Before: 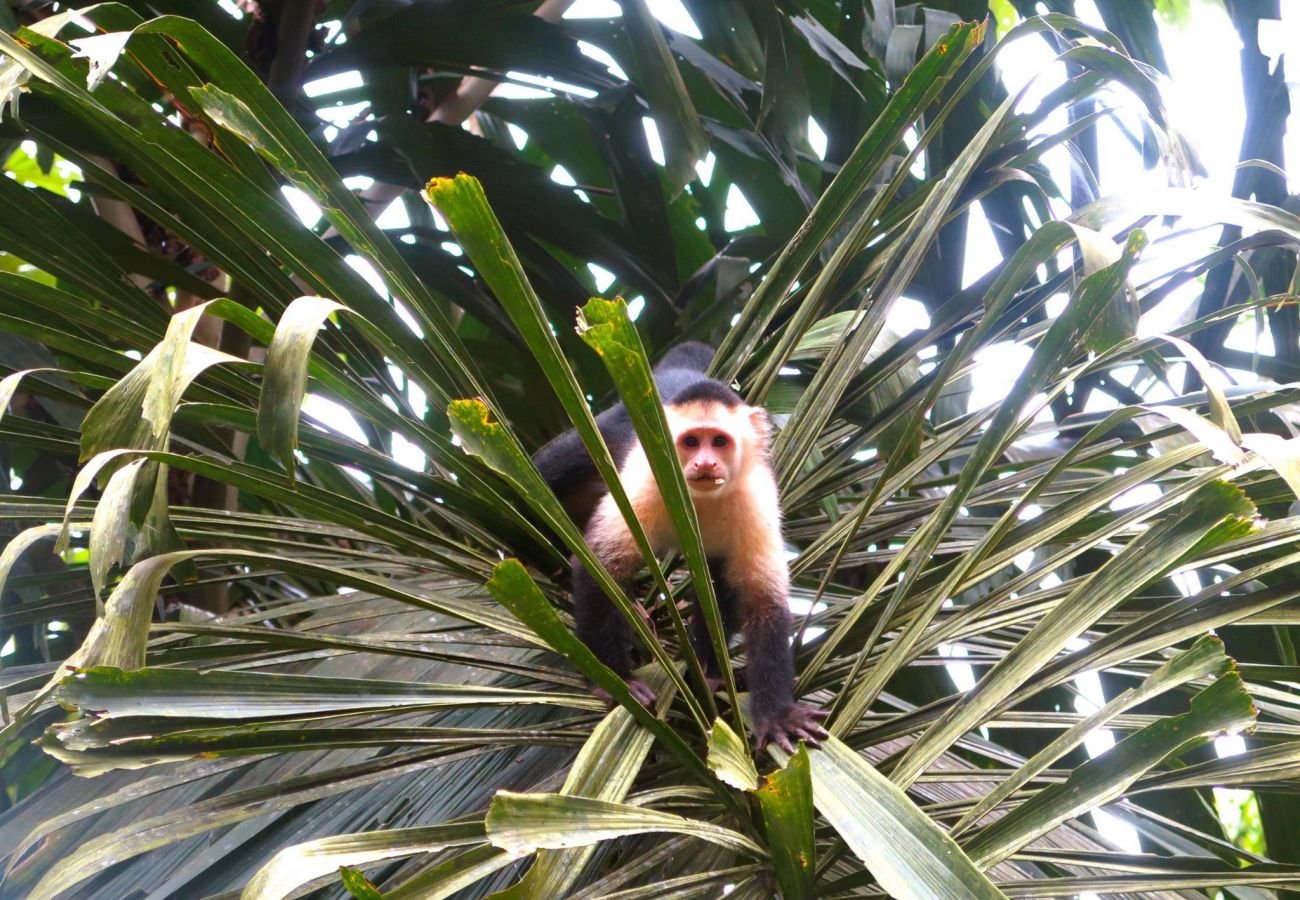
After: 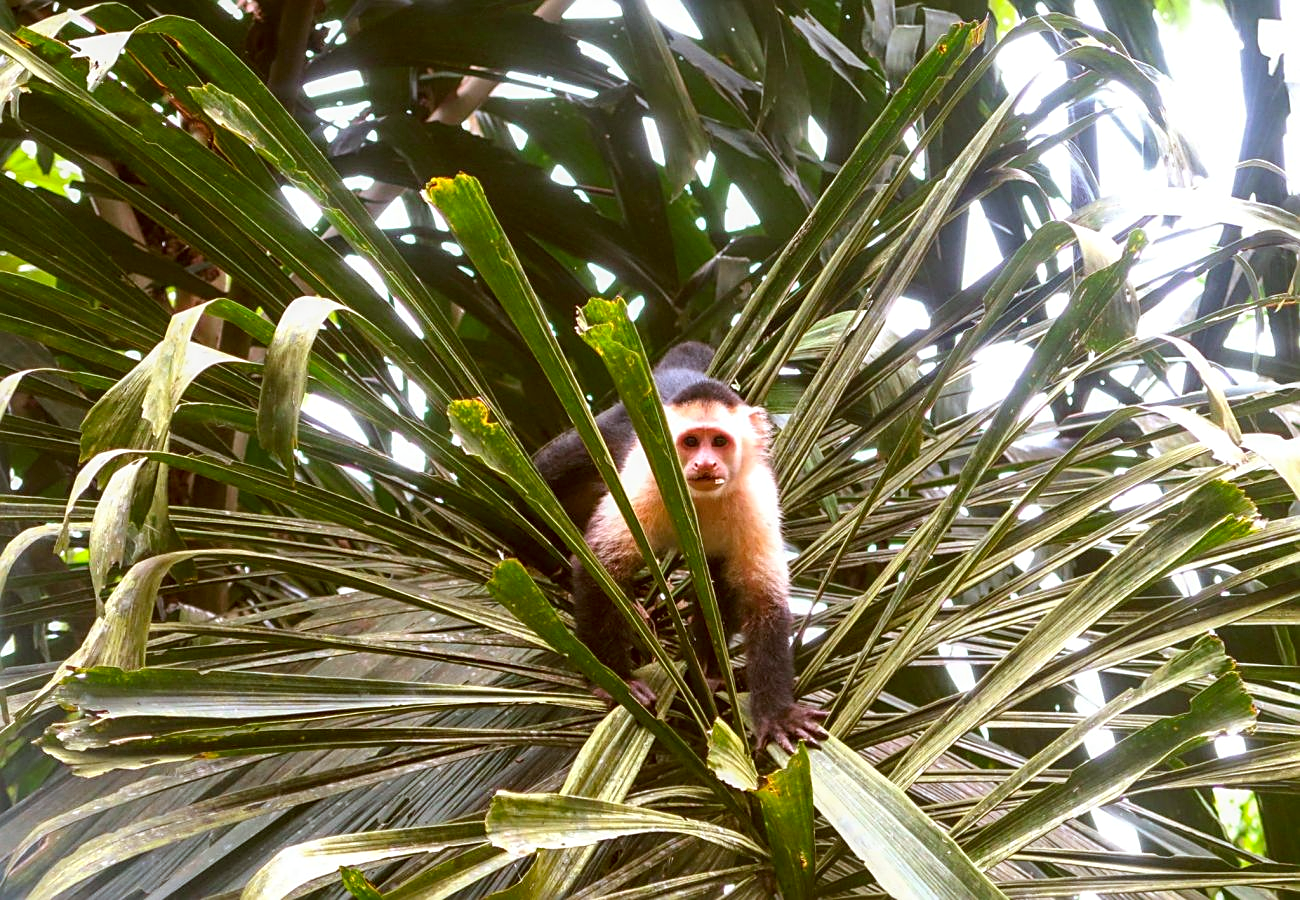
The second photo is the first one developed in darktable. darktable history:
sharpen: on, module defaults
contrast brightness saturation: contrast 0.1, brightness 0.03, saturation 0.09
color correction: highlights a* -0.482, highlights b* 0.161, shadows a* 4.66, shadows b* 20.72
local contrast: on, module defaults
